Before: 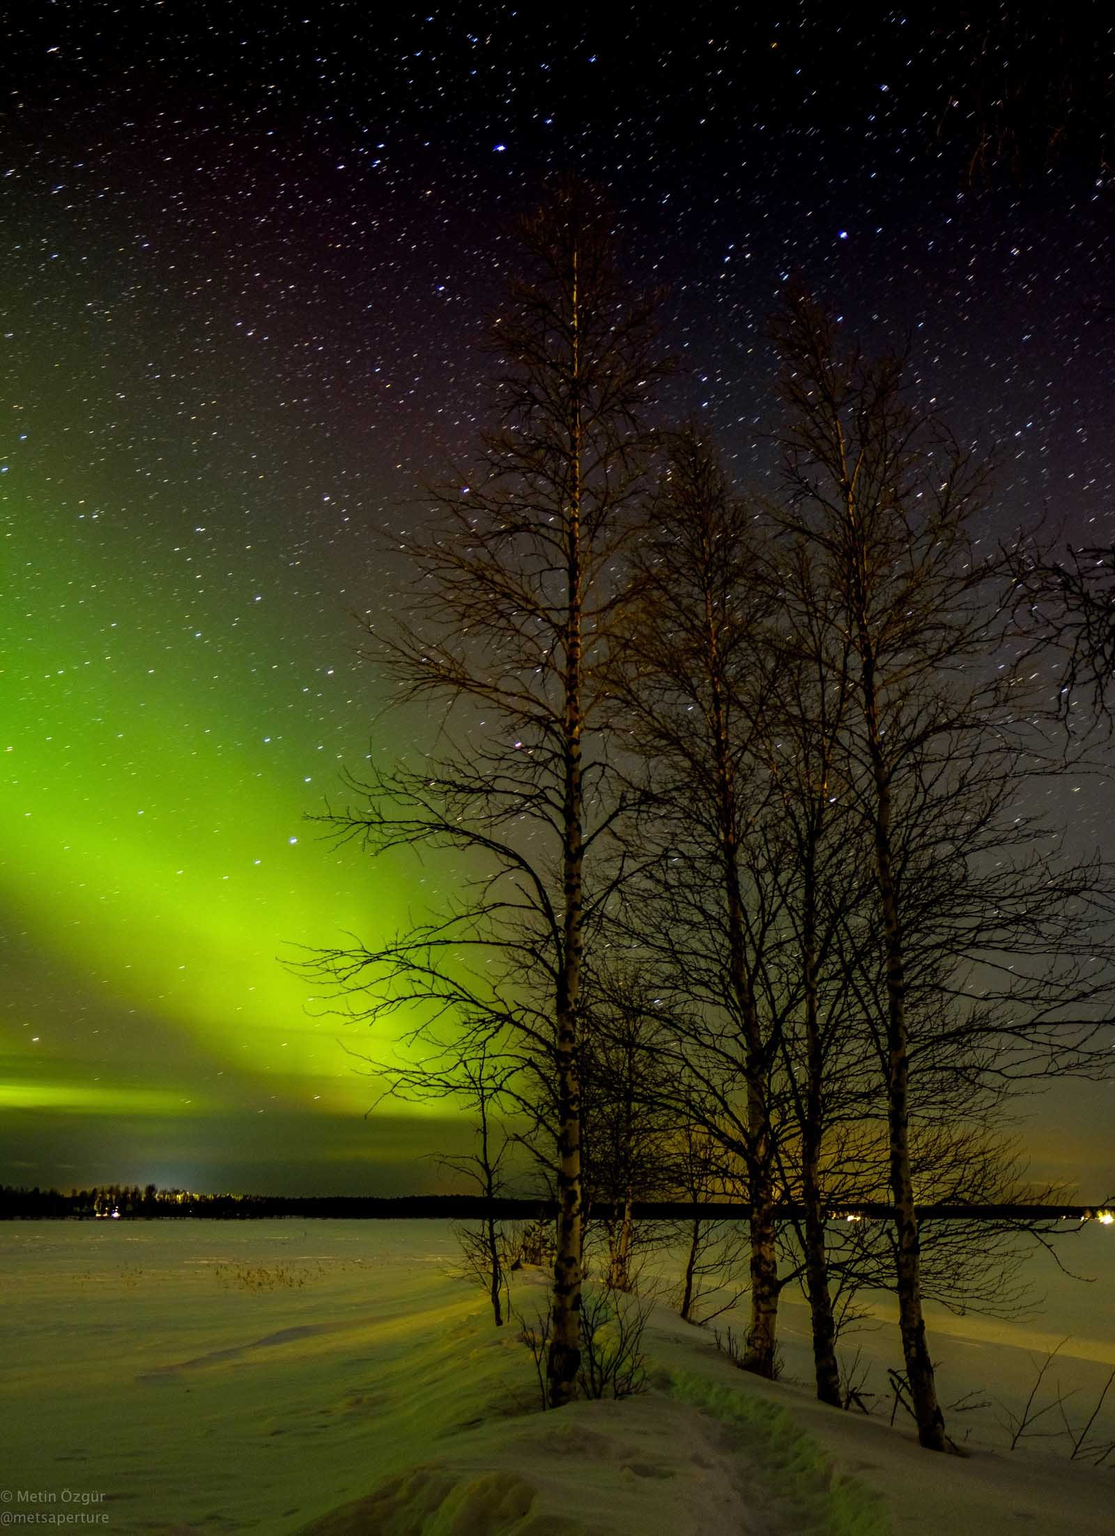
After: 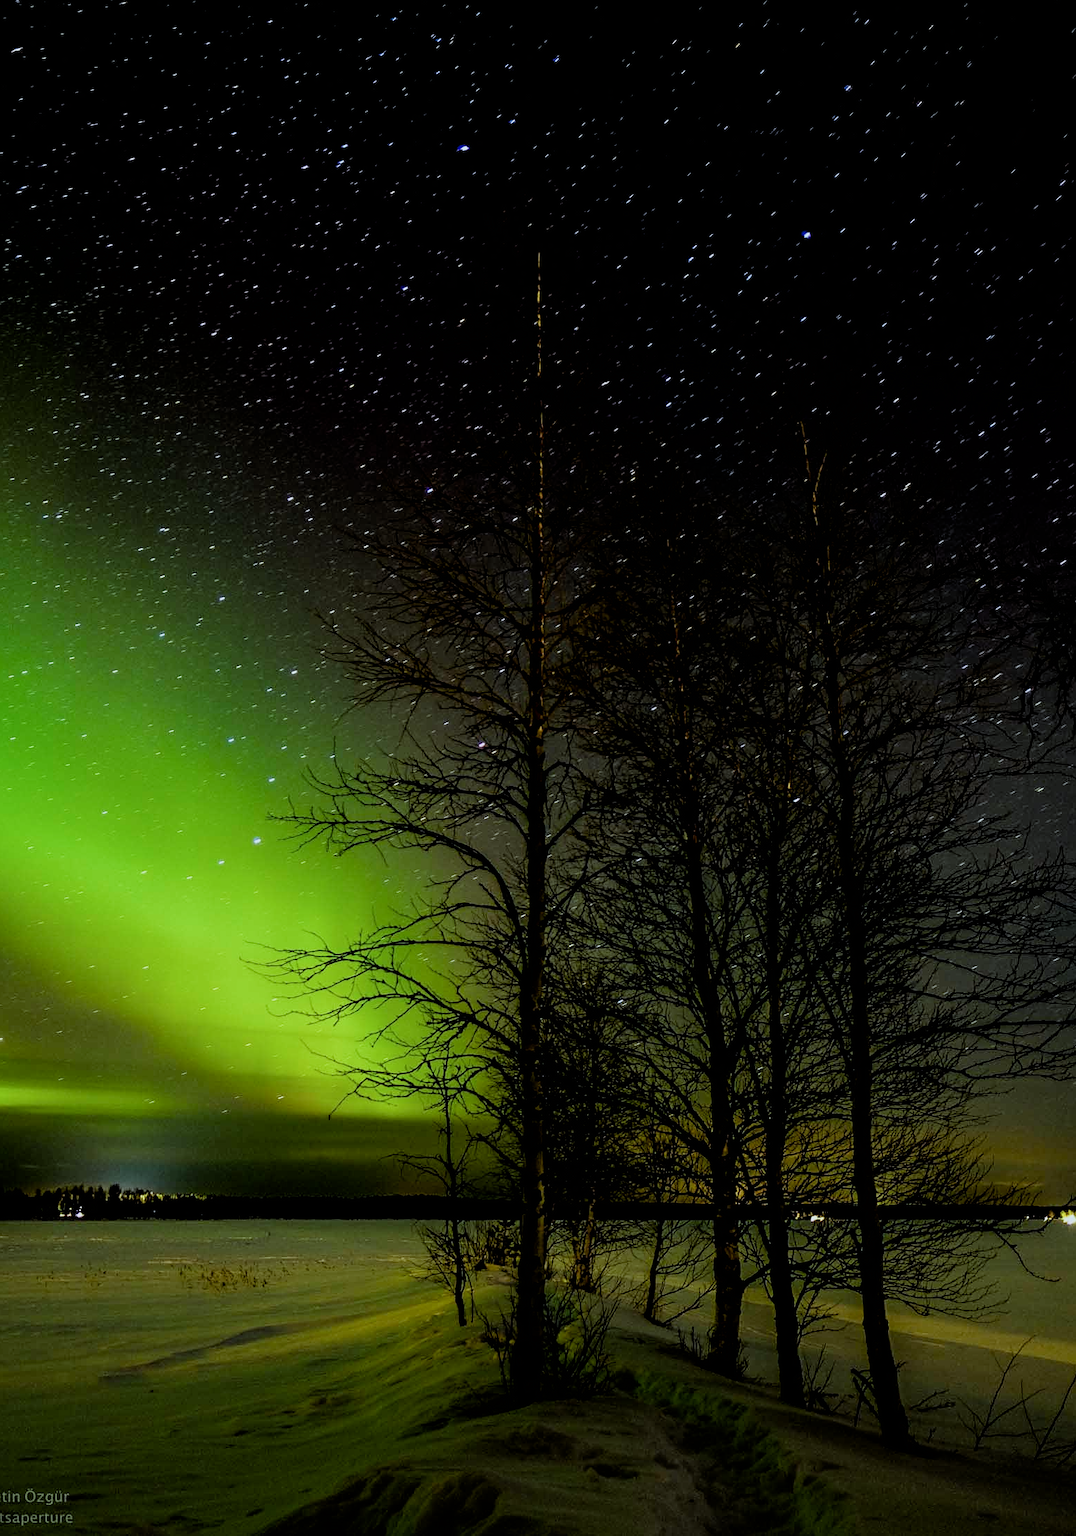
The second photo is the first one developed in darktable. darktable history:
crop and rotate: left 3.375%
exposure: black level correction 0.01, exposure 0.017 EV, compensate exposure bias true, compensate highlight preservation false
sharpen: amount 0.206
color calibration: illuminant F (fluorescent), F source F9 (Cool White Deluxe 4150 K) – high CRI, x 0.374, y 0.373, temperature 4151.38 K
filmic rgb: black relative exposure -5.12 EV, white relative exposure 3.96 EV, hardness 2.89, contrast 1.184, highlights saturation mix -30.67%
tone equalizer: on, module defaults
